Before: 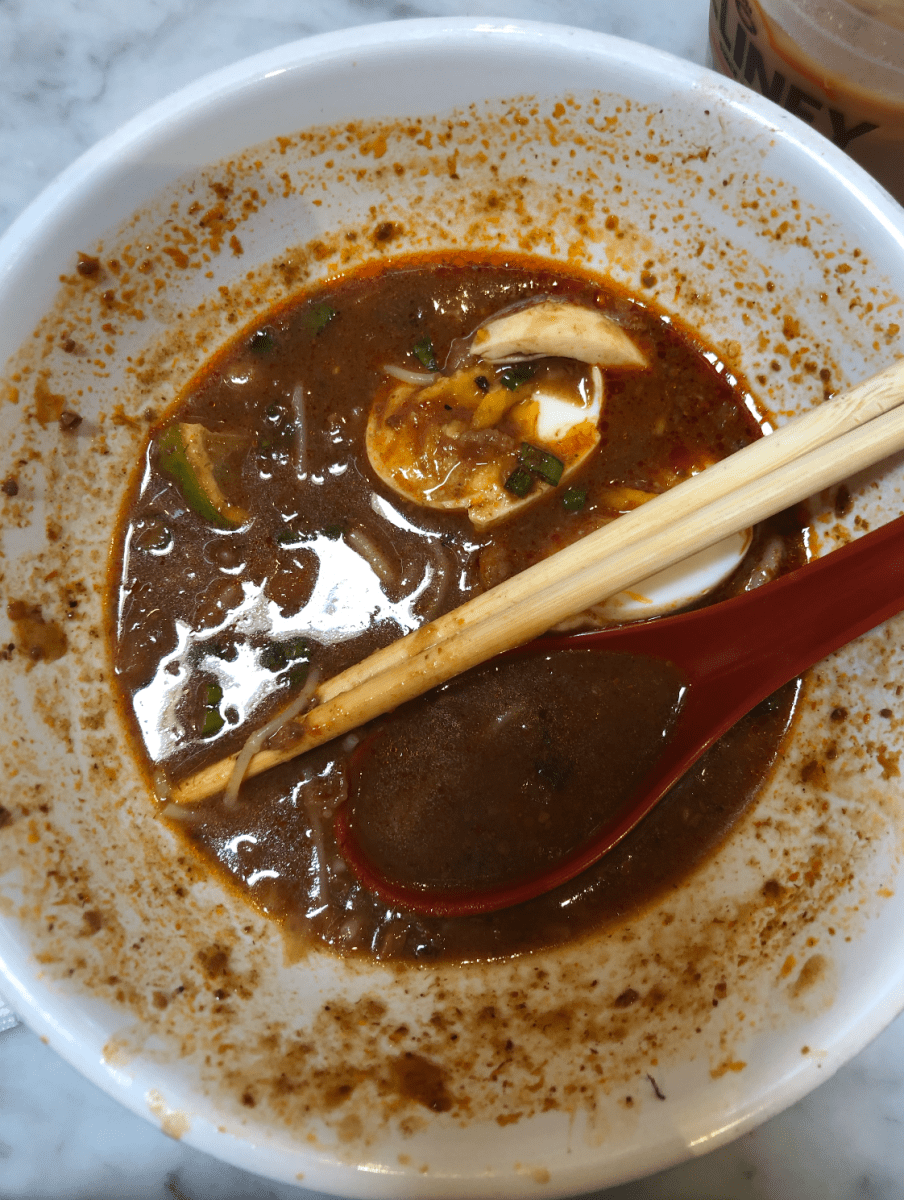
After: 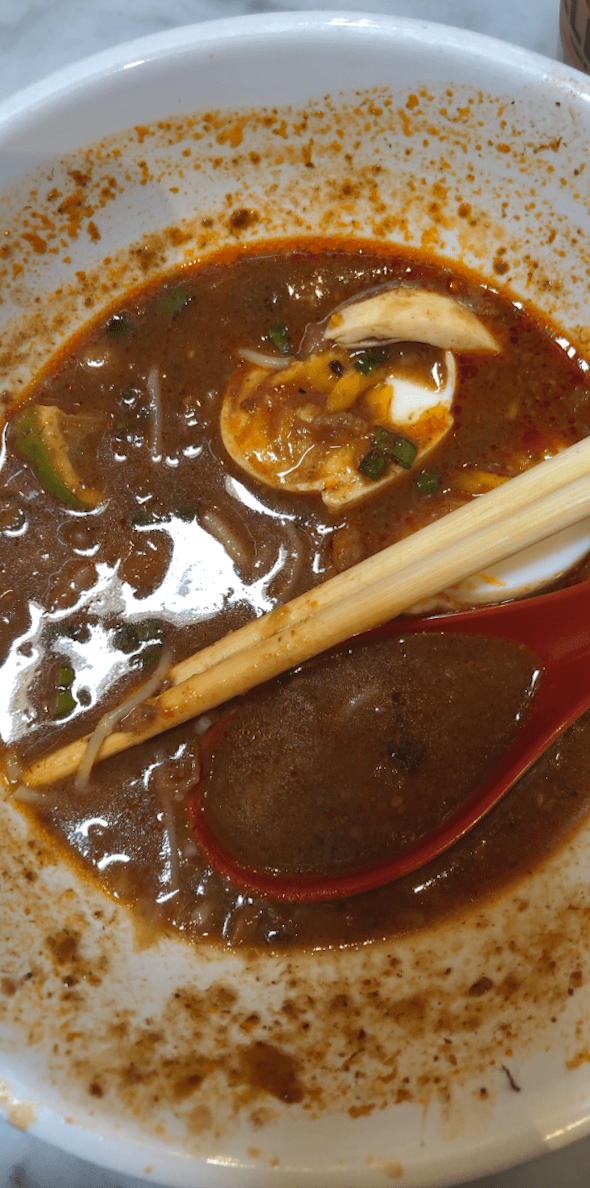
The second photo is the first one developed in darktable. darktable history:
rotate and perspective: rotation 0.226°, lens shift (vertical) -0.042, crop left 0.023, crop right 0.982, crop top 0.006, crop bottom 0.994
crop and rotate: left 15.546%, right 17.787%
shadows and highlights: on, module defaults
